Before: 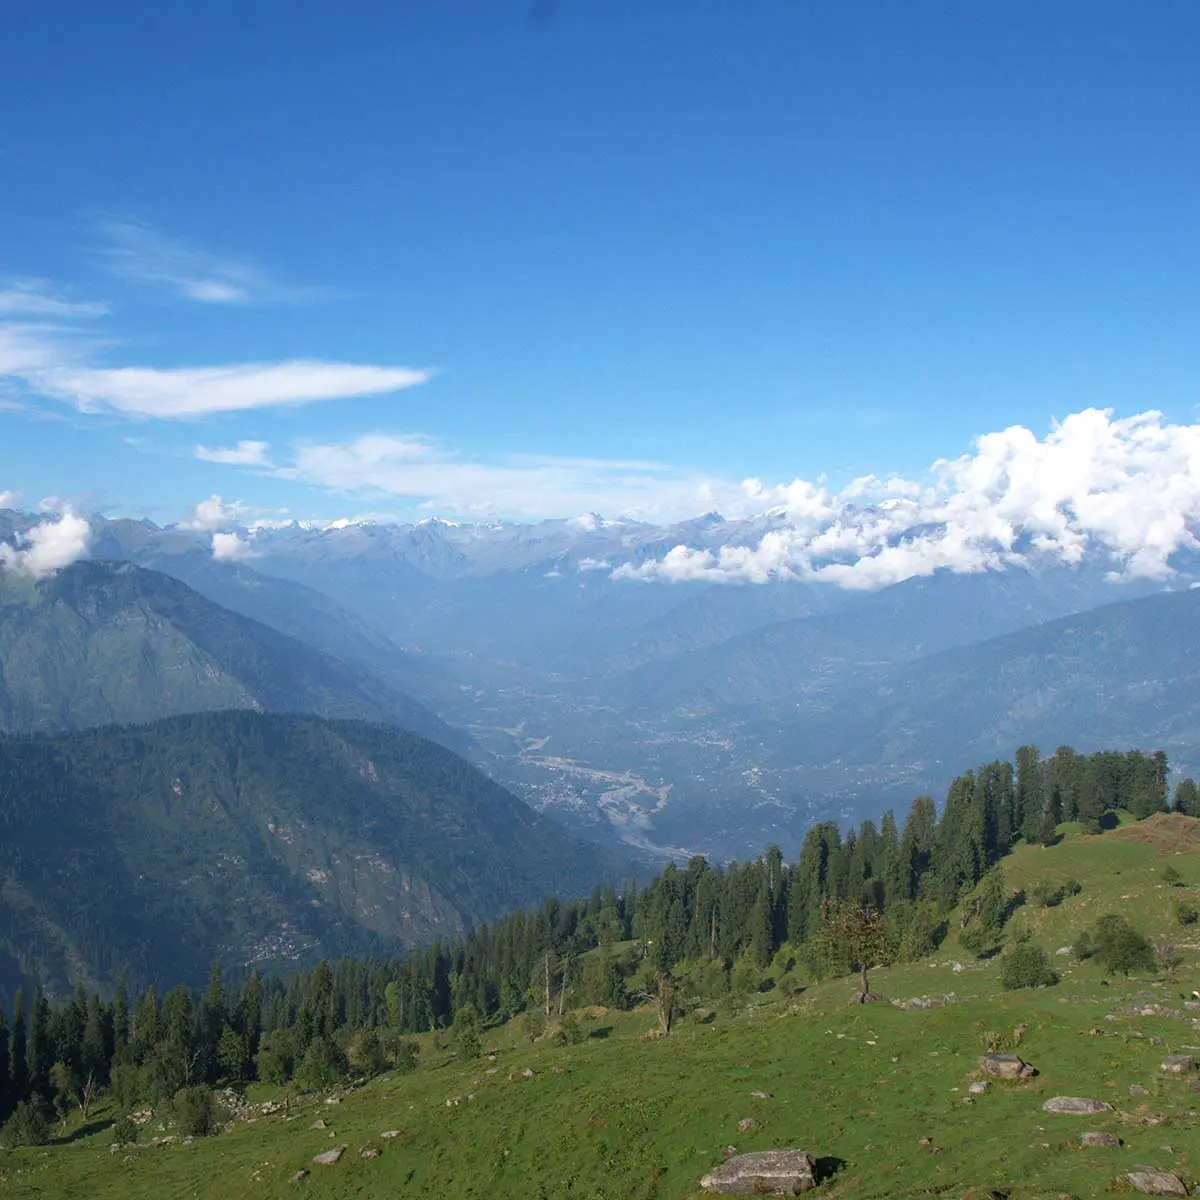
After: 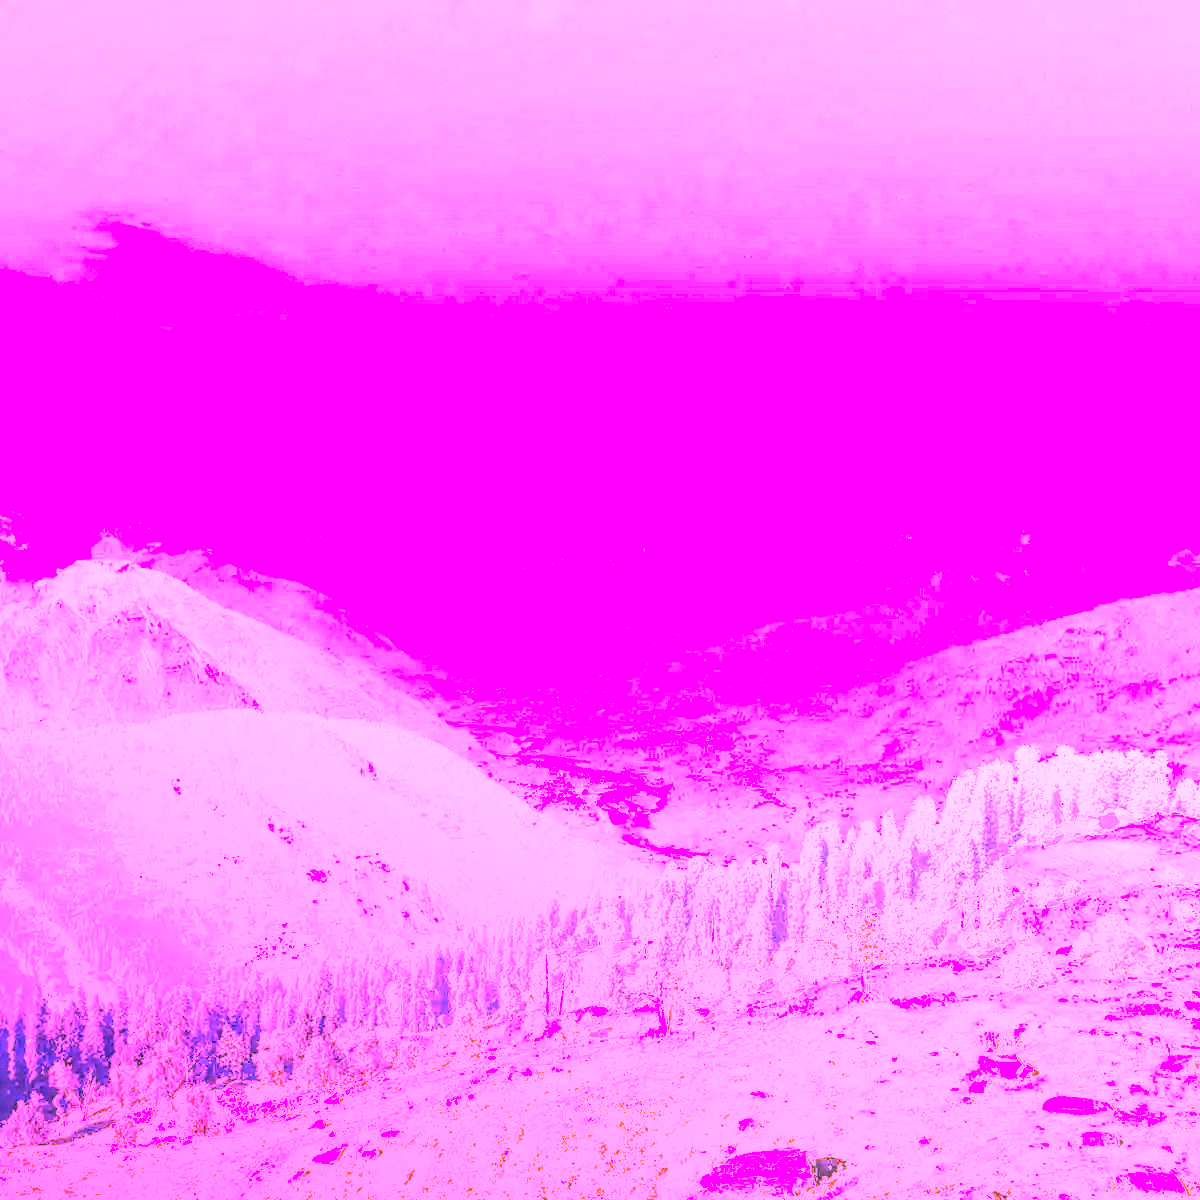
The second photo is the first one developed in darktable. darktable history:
local contrast: detail 130%
white balance: red 8, blue 8
